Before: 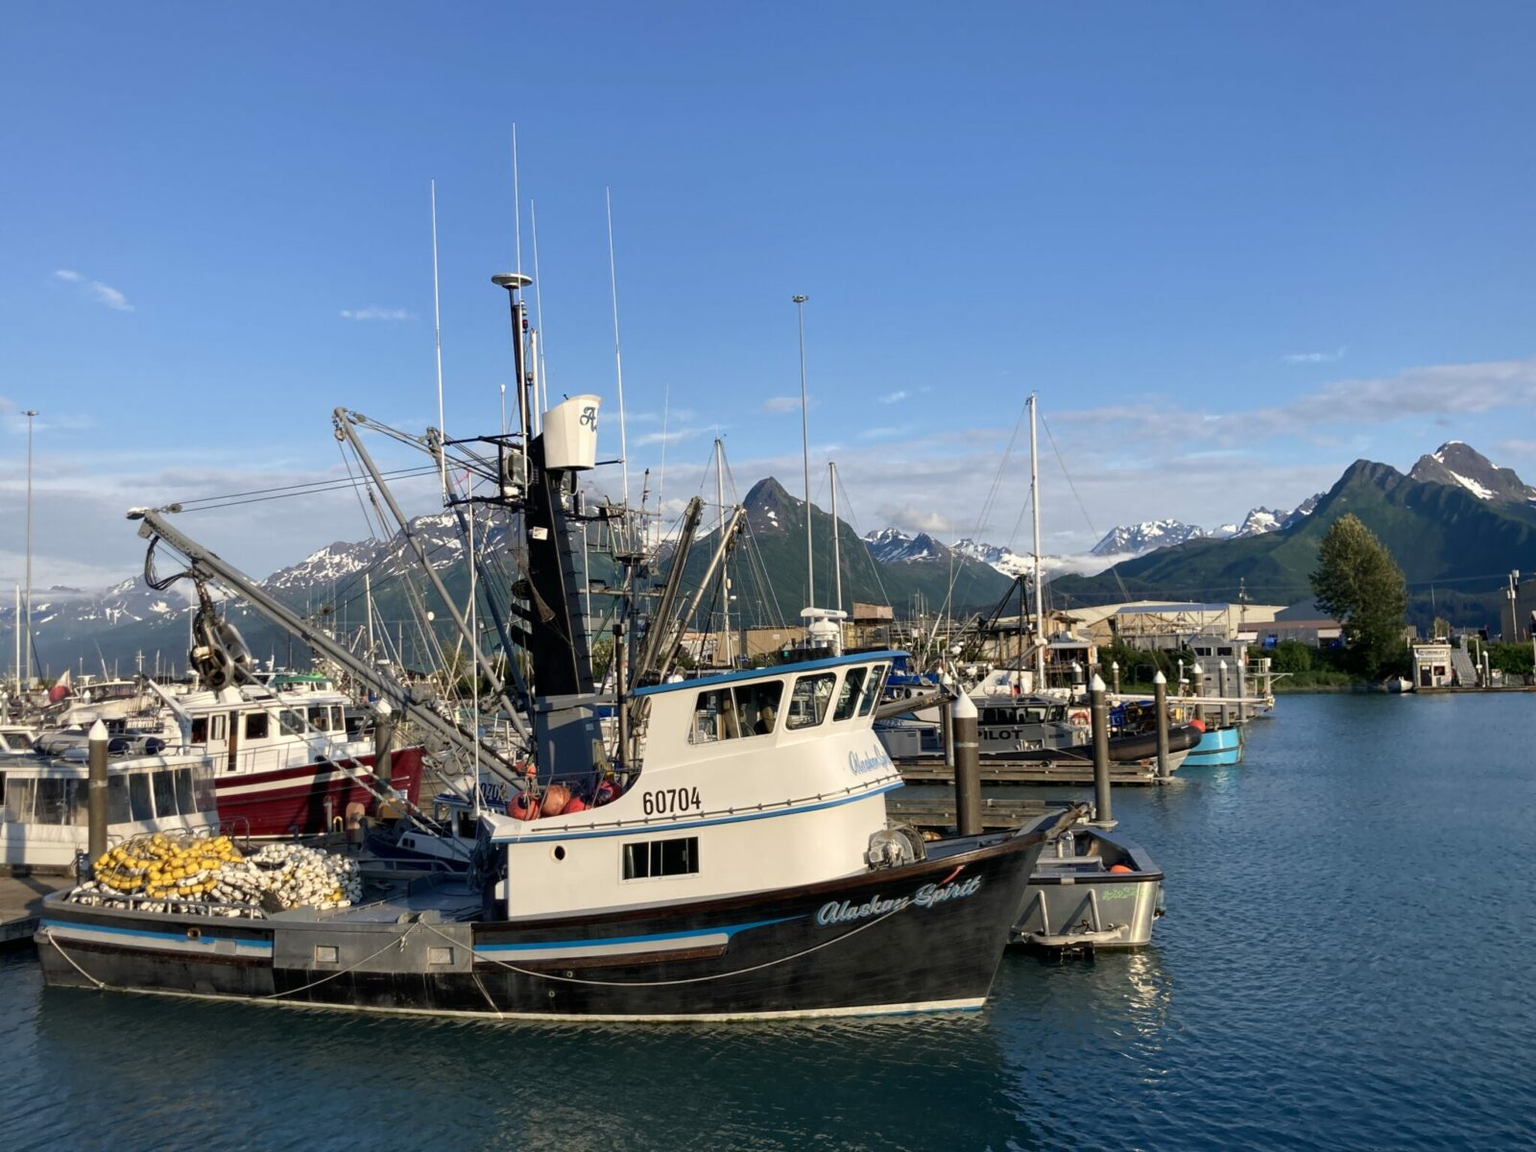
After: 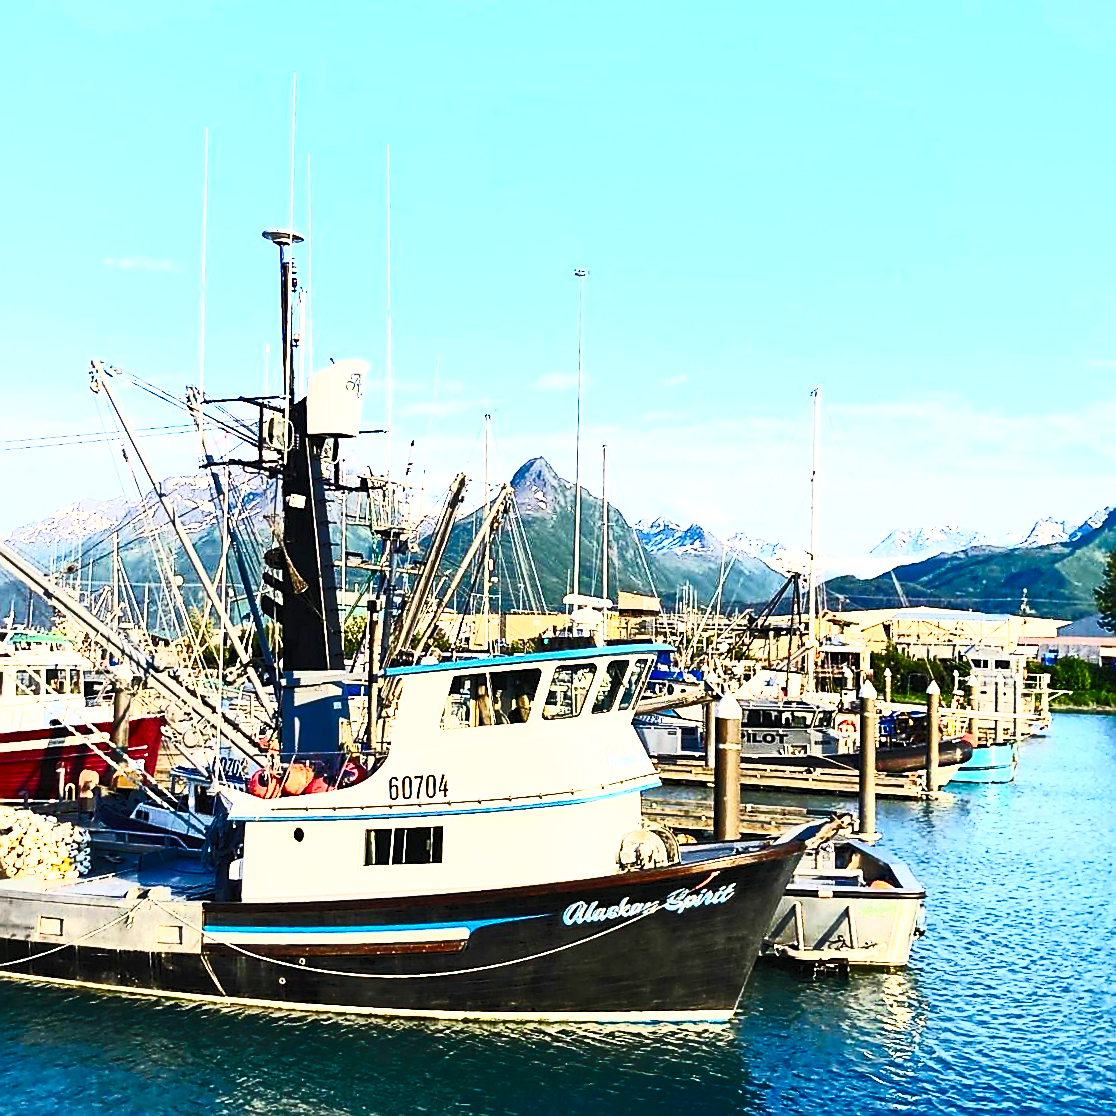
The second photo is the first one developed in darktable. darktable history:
crop and rotate: angle -3.27°, left 14.277%, top 0.028%, right 10.766%, bottom 0.028%
contrast brightness saturation: contrast 0.83, brightness 0.59, saturation 0.59
base curve: curves: ch0 [(0, 0) (0.028, 0.03) (0.121, 0.232) (0.46, 0.748) (0.859, 0.968) (1, 1)], preserve colors none
sharpen: radius 1.4, amount 1.25, threshold 0.7
exposure: exposure 0.2 EV, compensate highlight preservation false
